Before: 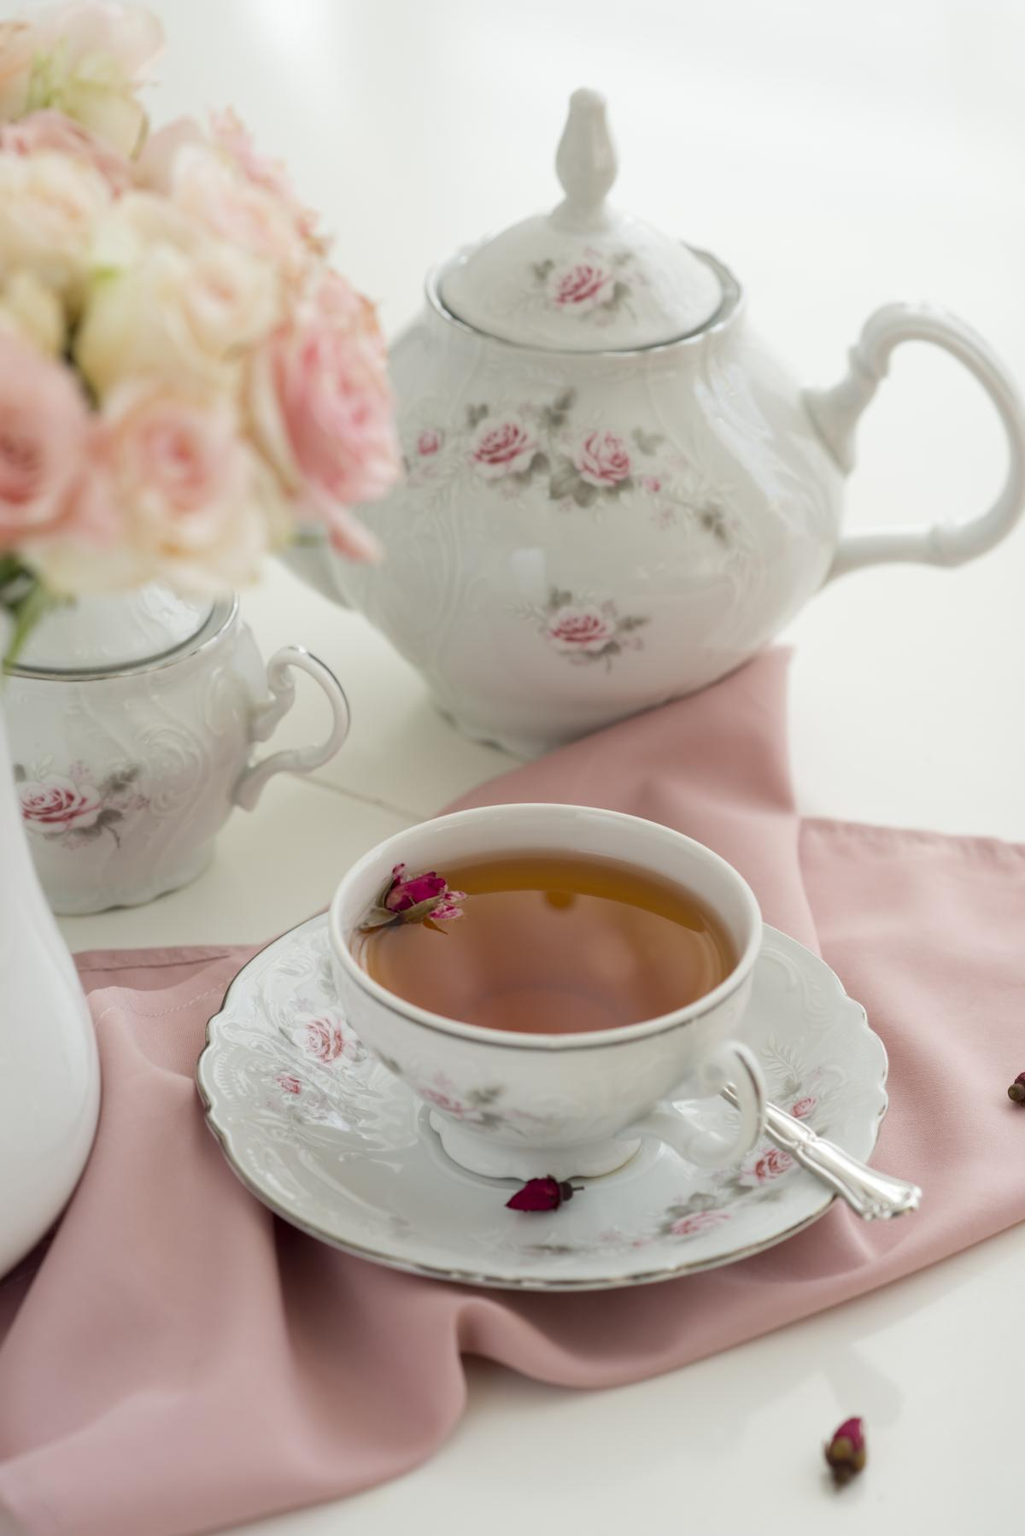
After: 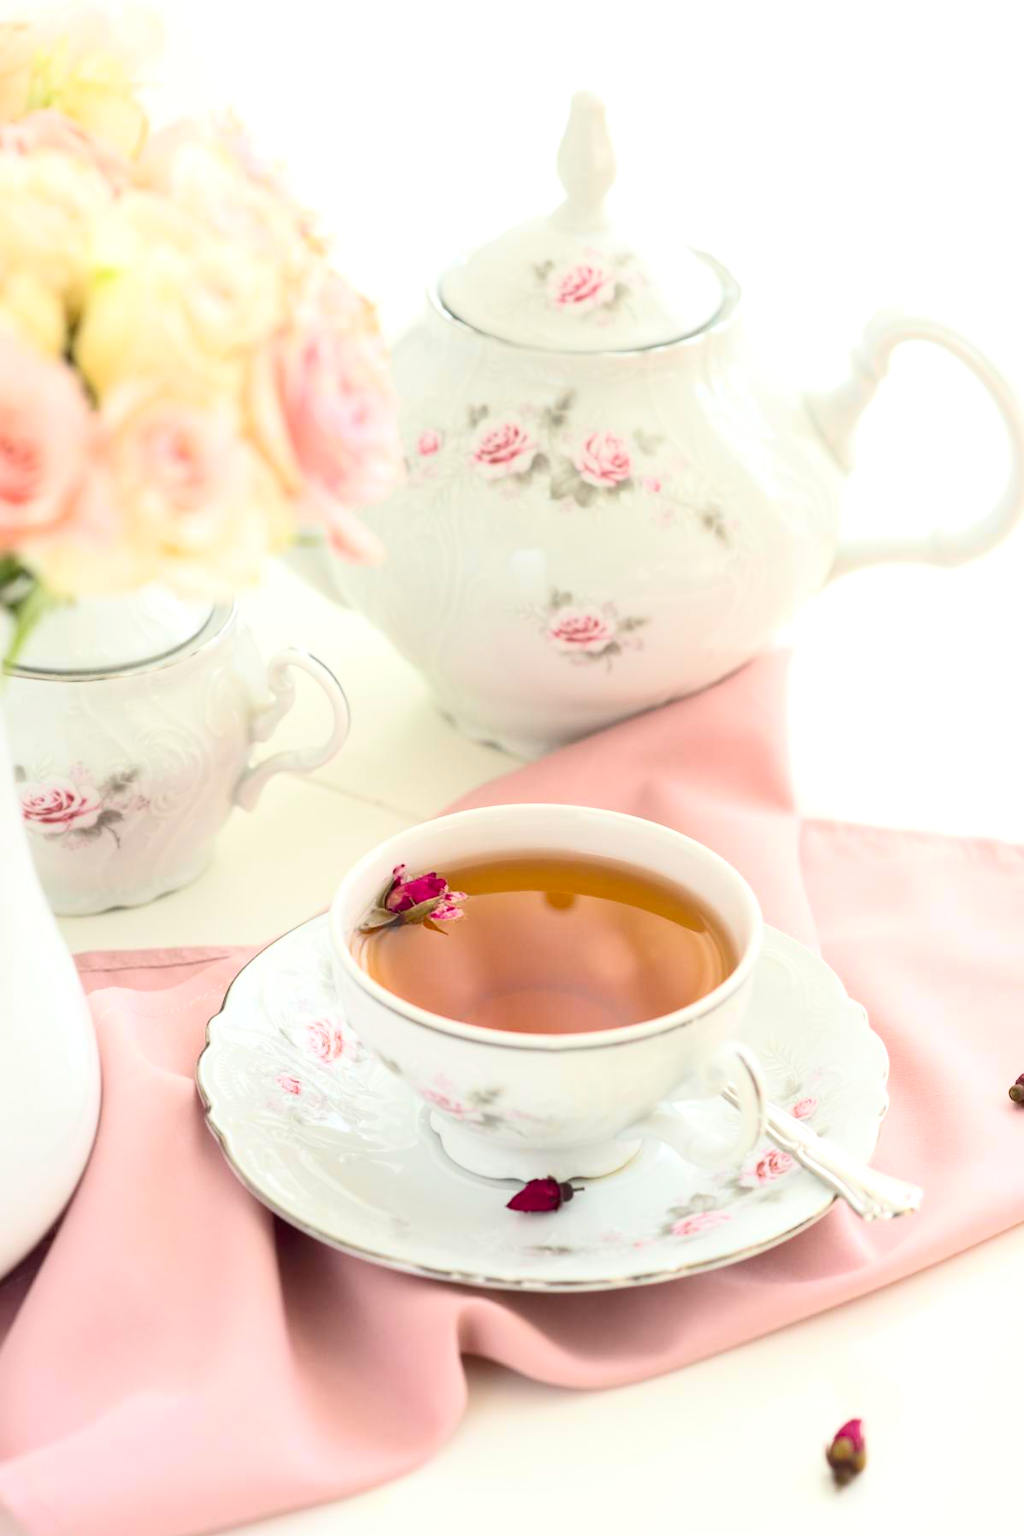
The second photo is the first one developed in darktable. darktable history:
contrast brightness saturation: contrast 0.244, brightness 0.244, saturation 0.388
exposure: exposure 0.607 EV, compensate exposure bias true, compensate highlight preservation false
